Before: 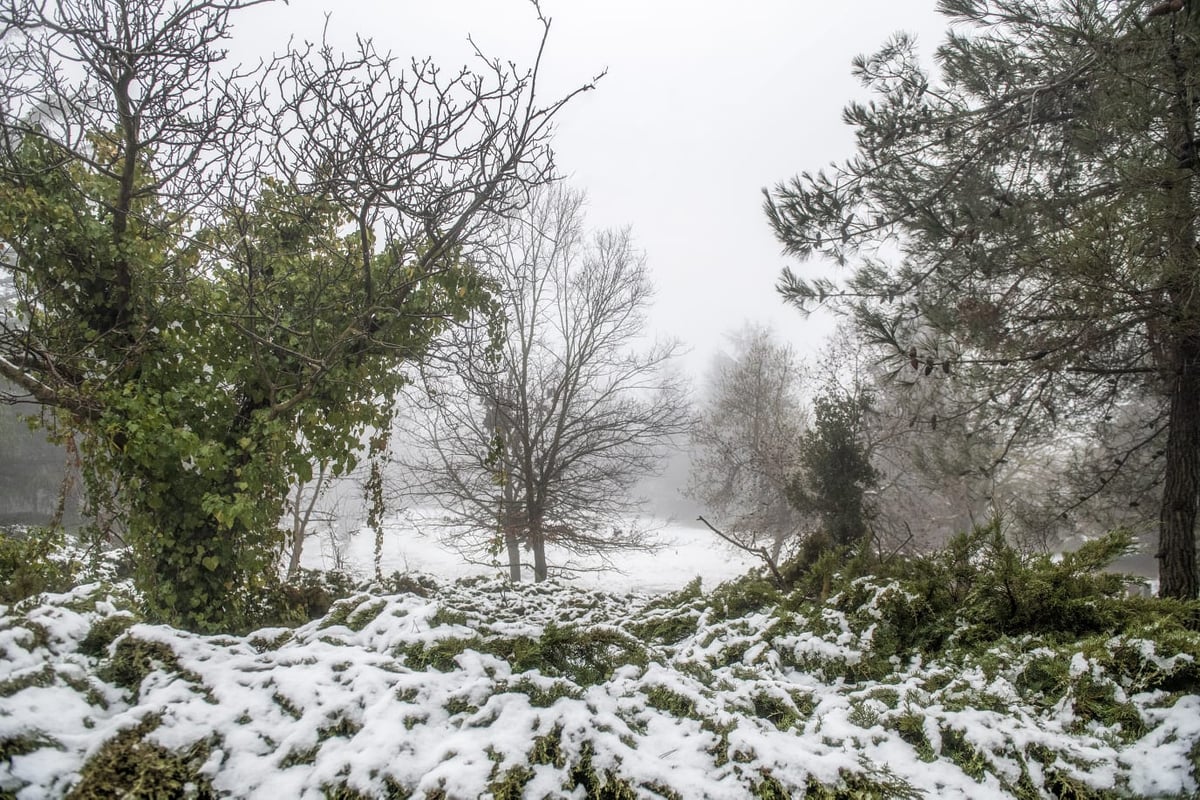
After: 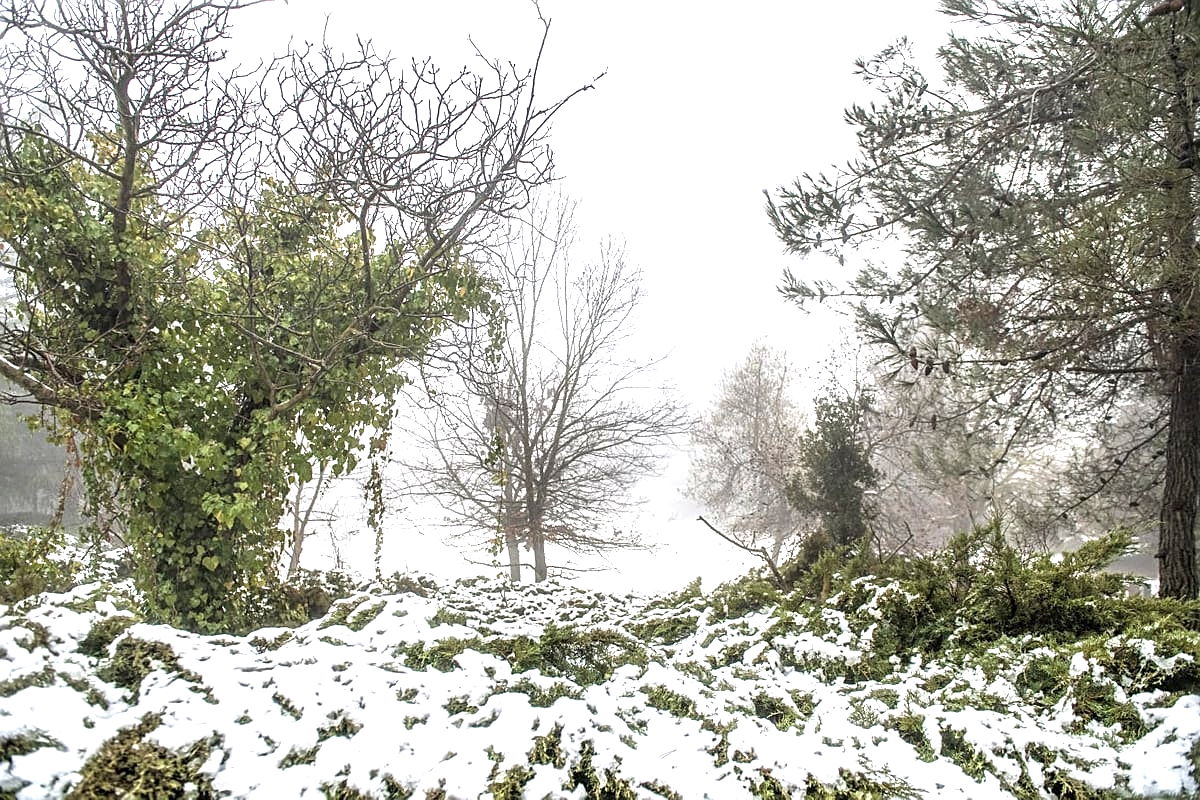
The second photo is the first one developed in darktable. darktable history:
sharpen: on, module defaults
exposure: black level correction 0, exposure 1.102 EV, compensate highlight preservation false
